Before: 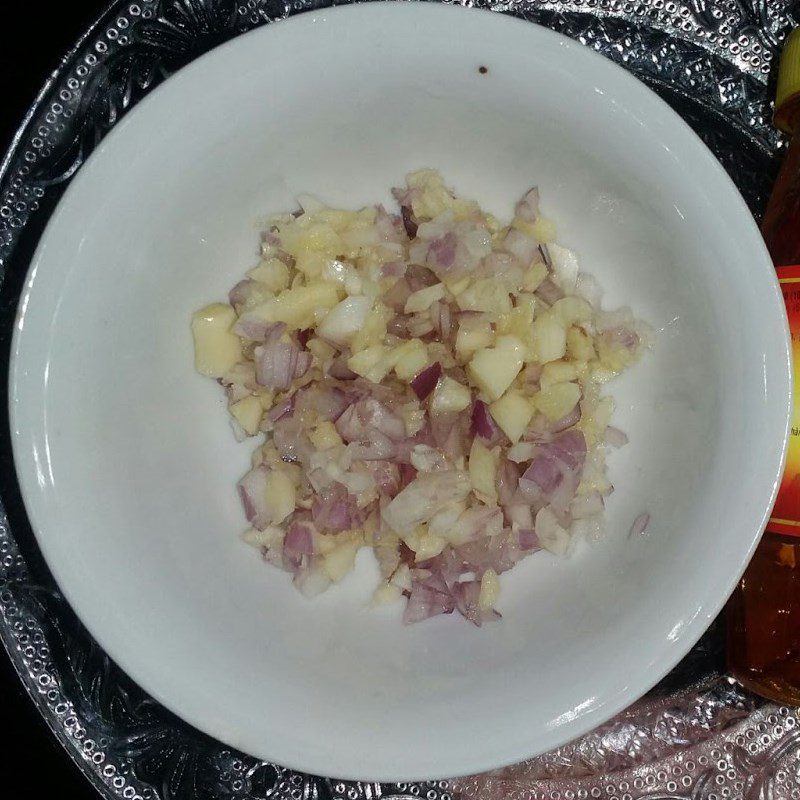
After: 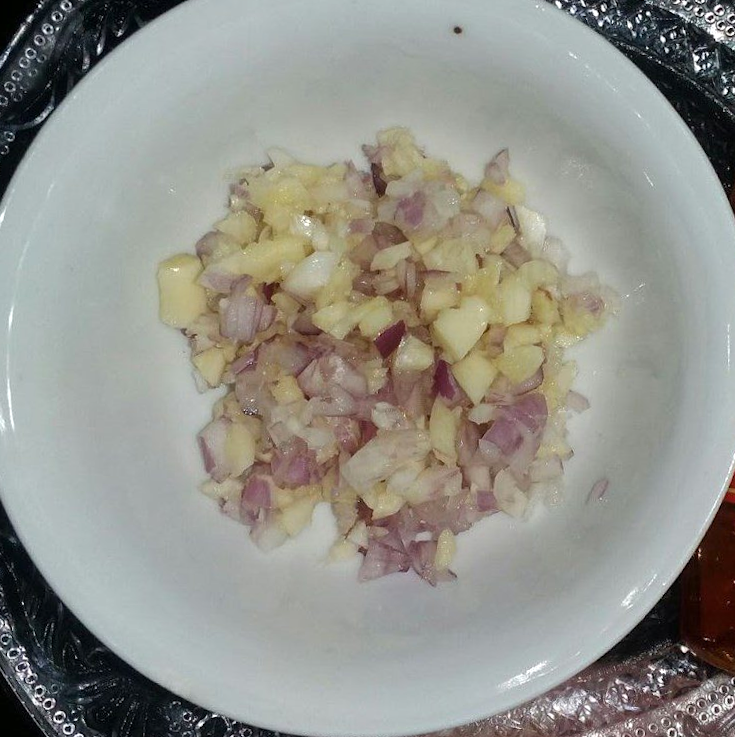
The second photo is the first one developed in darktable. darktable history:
exposure: exposure 0.178 EV, compensate highlight preservation false
crop and rotate: angle -2.05°, left 3.123%, top 3.923%, right 1.658%, bottom 0.66%
